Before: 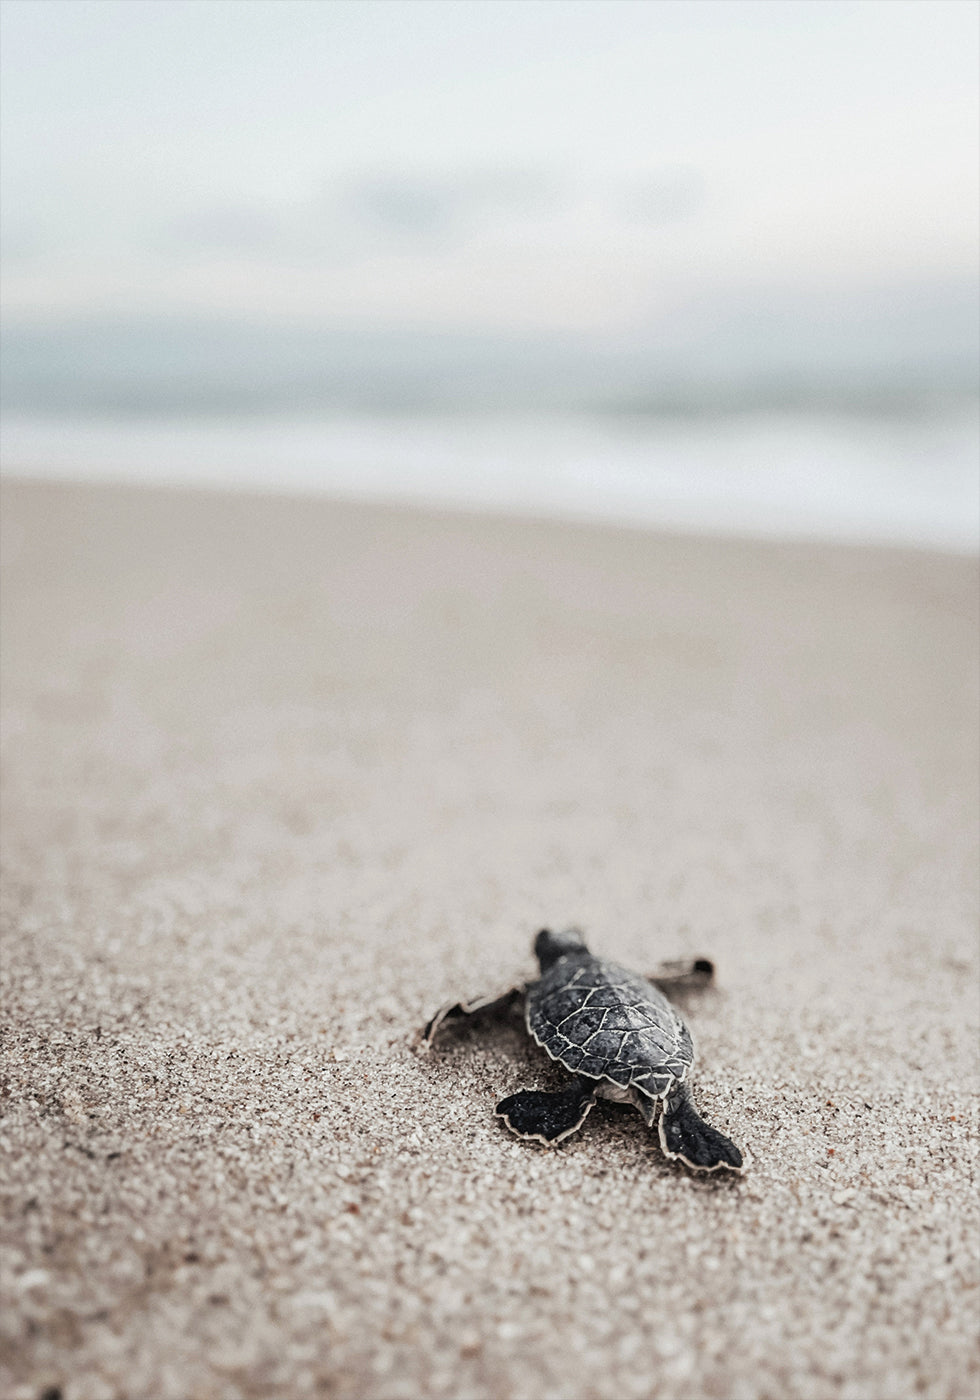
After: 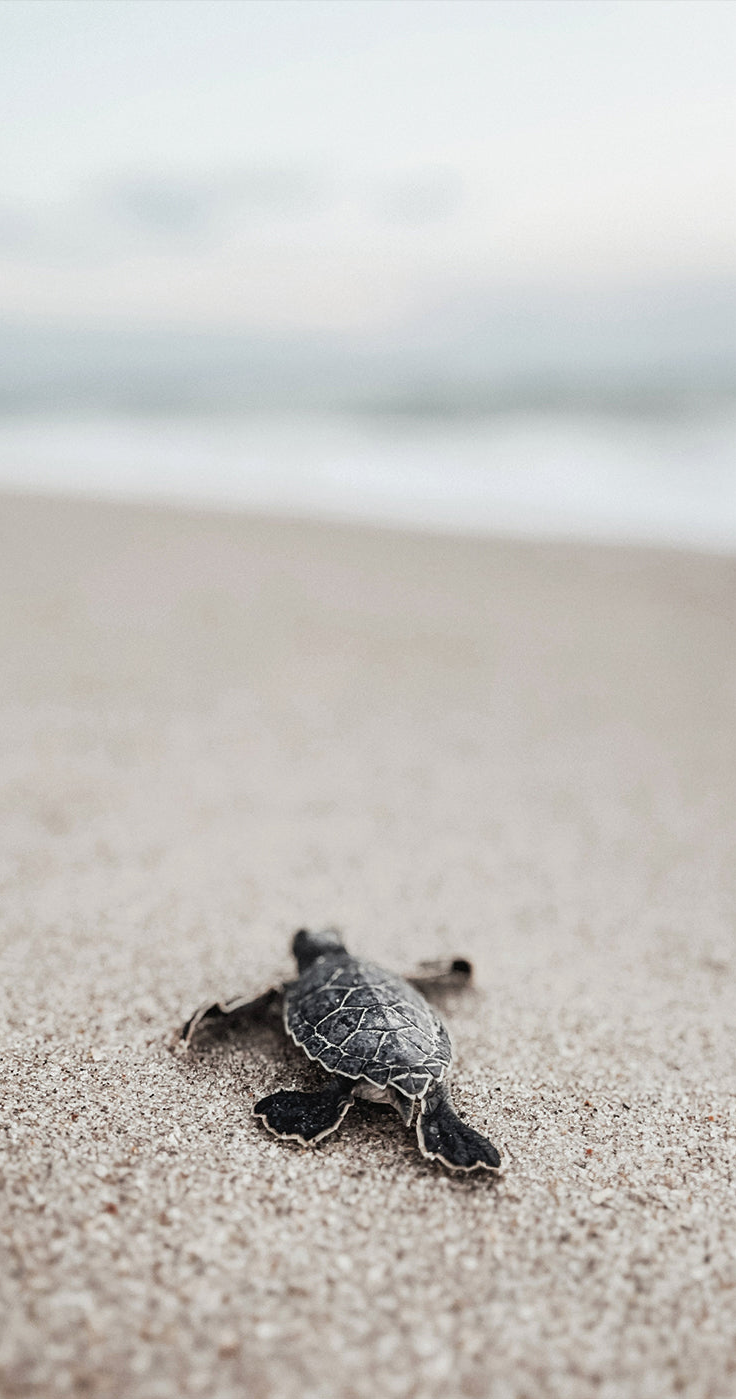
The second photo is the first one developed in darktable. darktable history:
crop and rotate: left 24.857%
